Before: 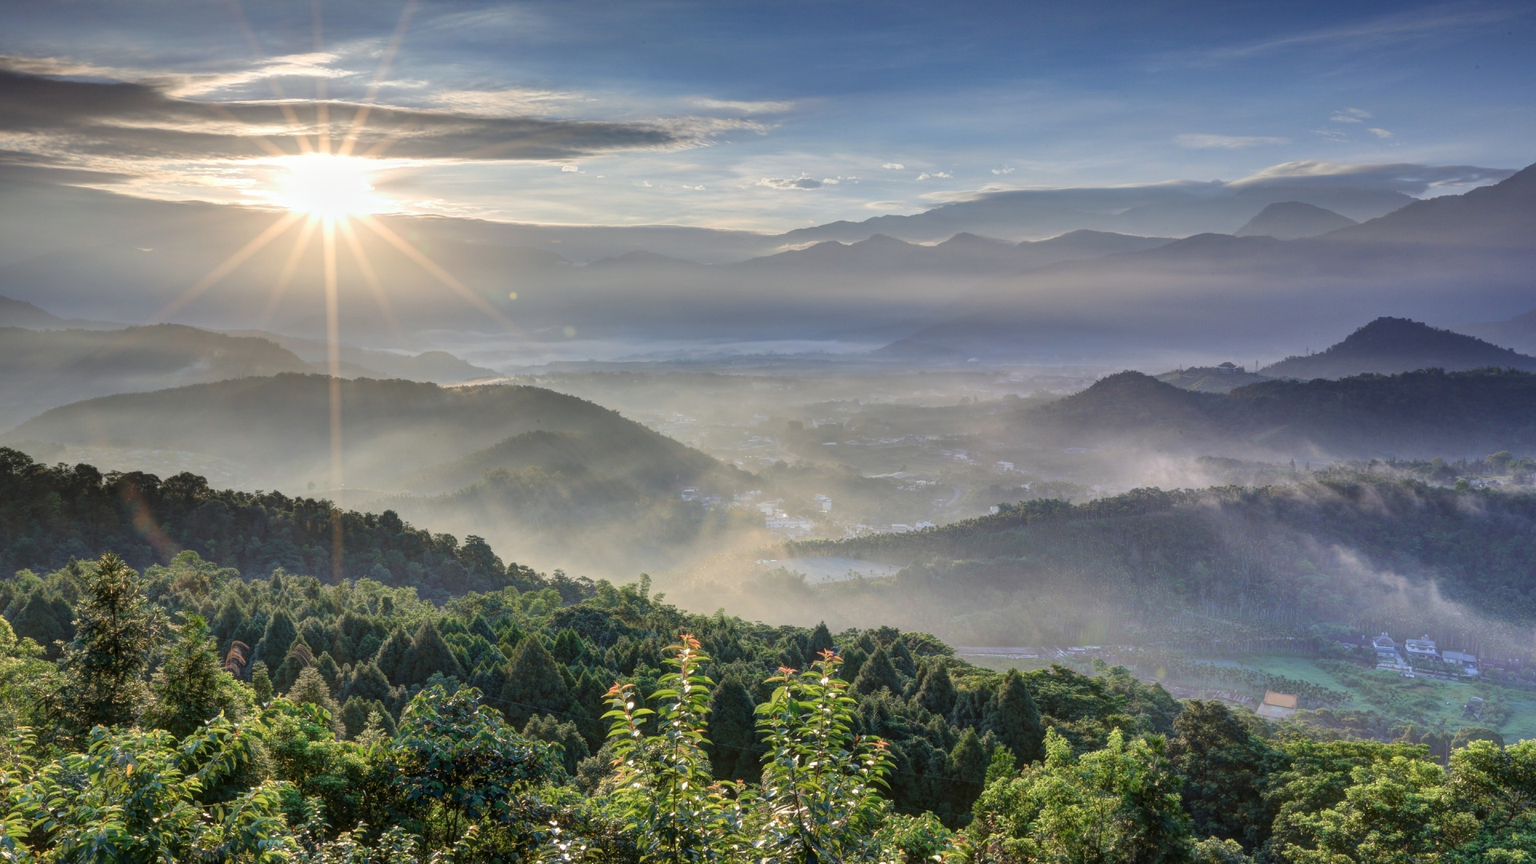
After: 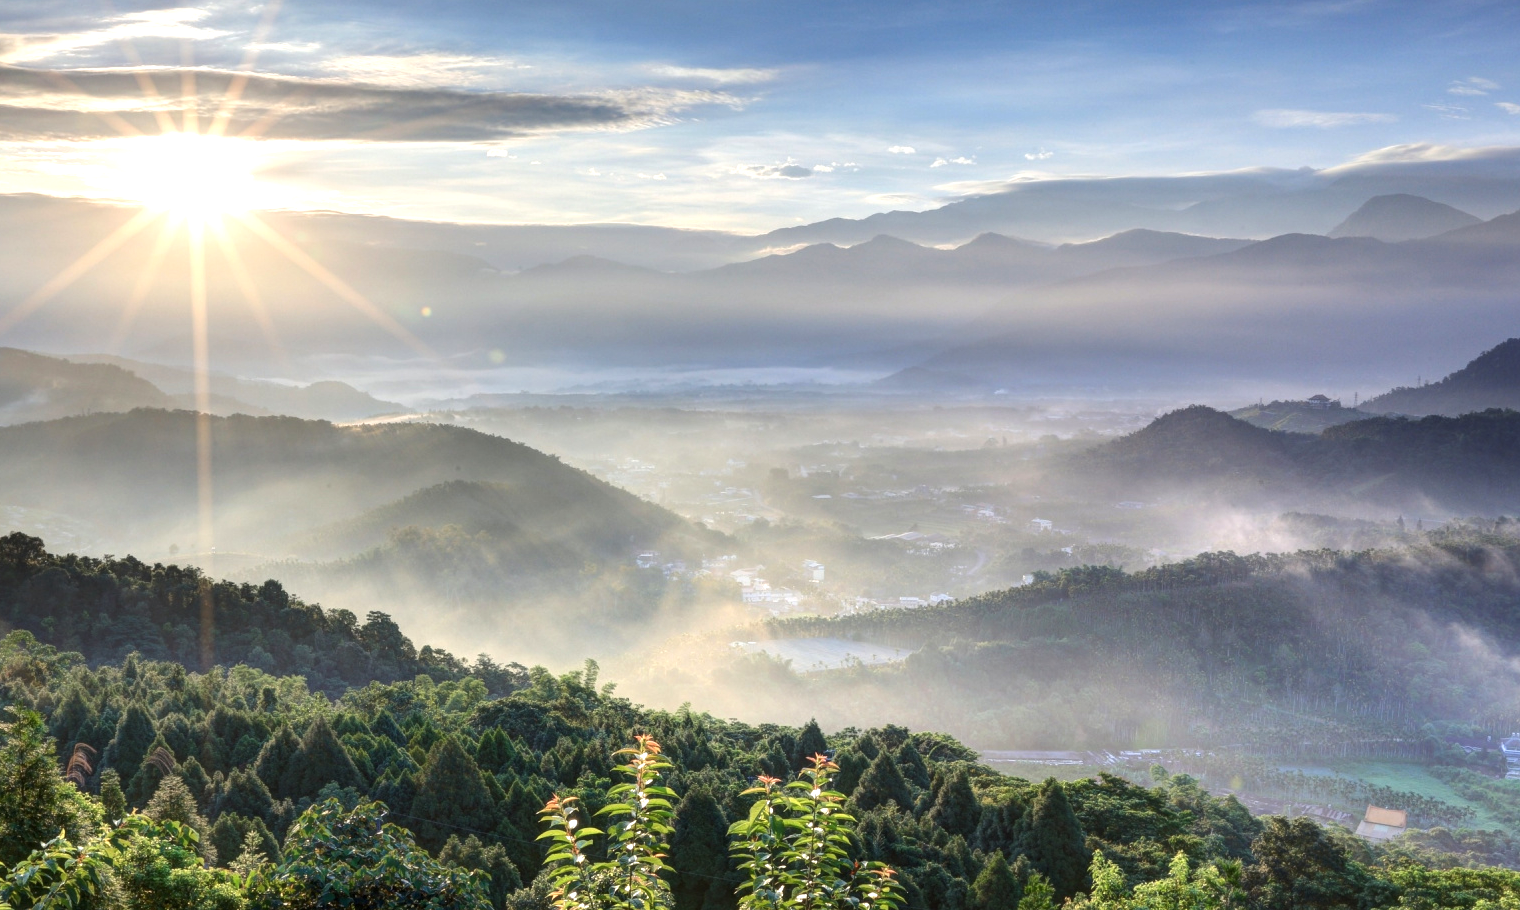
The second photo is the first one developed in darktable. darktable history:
exposure: compensate highlight preservation false
crop: left 11.225%, top 5.381%, right 9.565%, bottom 10.314%
tone equalizer: -8 EV 0.001 EV, -7 EV -0.002 EV, -6 EV 0.002 EV, -5 EV -0.03 EV, -4 EV -0.116 EV, -3 EV -0.169 EV, -2 EV 0.24 EV, -1 EV 0.702 EV, +0 EV 0.493 EV
